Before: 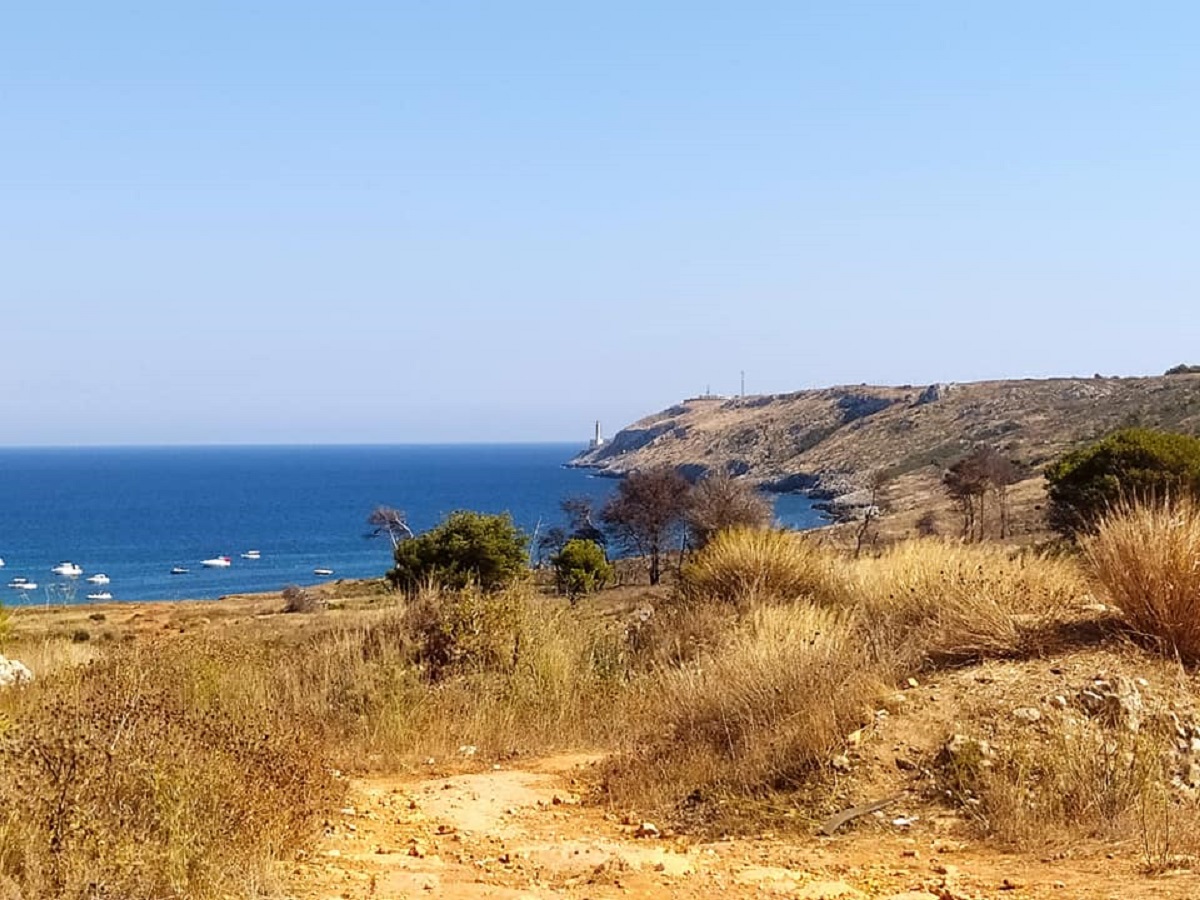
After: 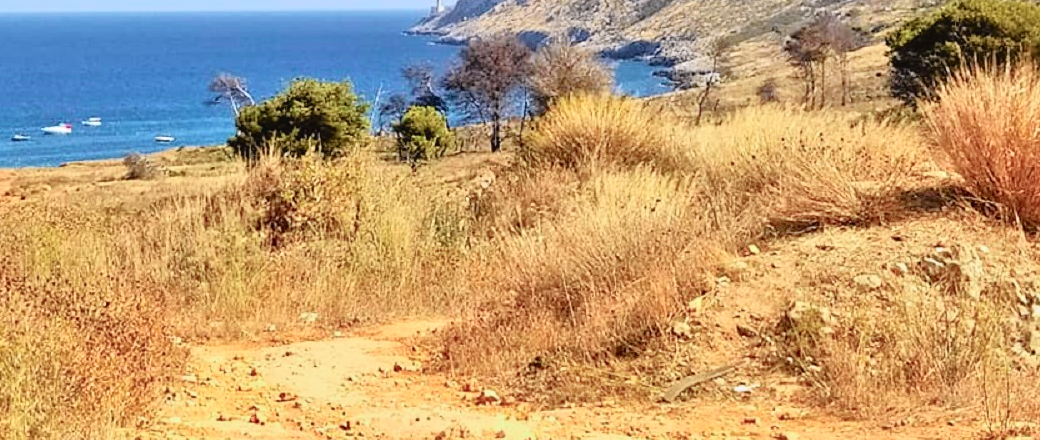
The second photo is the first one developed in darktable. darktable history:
tone curve: curves: ch0 [(0, 0.022) (0.114, 0.096) (0.282, 0.299) (0.456, 0.51) (0.613, 0.693) (0.786, 0.843) (0.999, 0.949)]; ch1 [(0, 0) (0.384, 0.365) (0.463, 0.447) (0.486, 0.474) (0.503, 0.5) (0.535, 0.522) (0.555, 0.546) (0.593, 0.599) (0.755, 0.793) (1, 1)]; ch2 [(0, 0) (0.369, 0.375) (0.449, 0.434) (0.501, 0.5) (0.528, 0.517) (0.561, 0.57) (0.612, 0.631) (0.668, 0.659) (1, 1)], color space Lab, independent channels, preserve colors none
crop and rotate: left 13.306%, top 48.129%, bottom 2.928%
tone equalizer: -7 EV 0.15 EV, -6 EV 0.6 EV, -5 EV 1.15 EV, -4 EV 1.33 EV, -3 EV 1.15 EV, -2 EV 0.6 EV, -1 EV 0.15 EV, mask exposure compensation -0.5 EV
